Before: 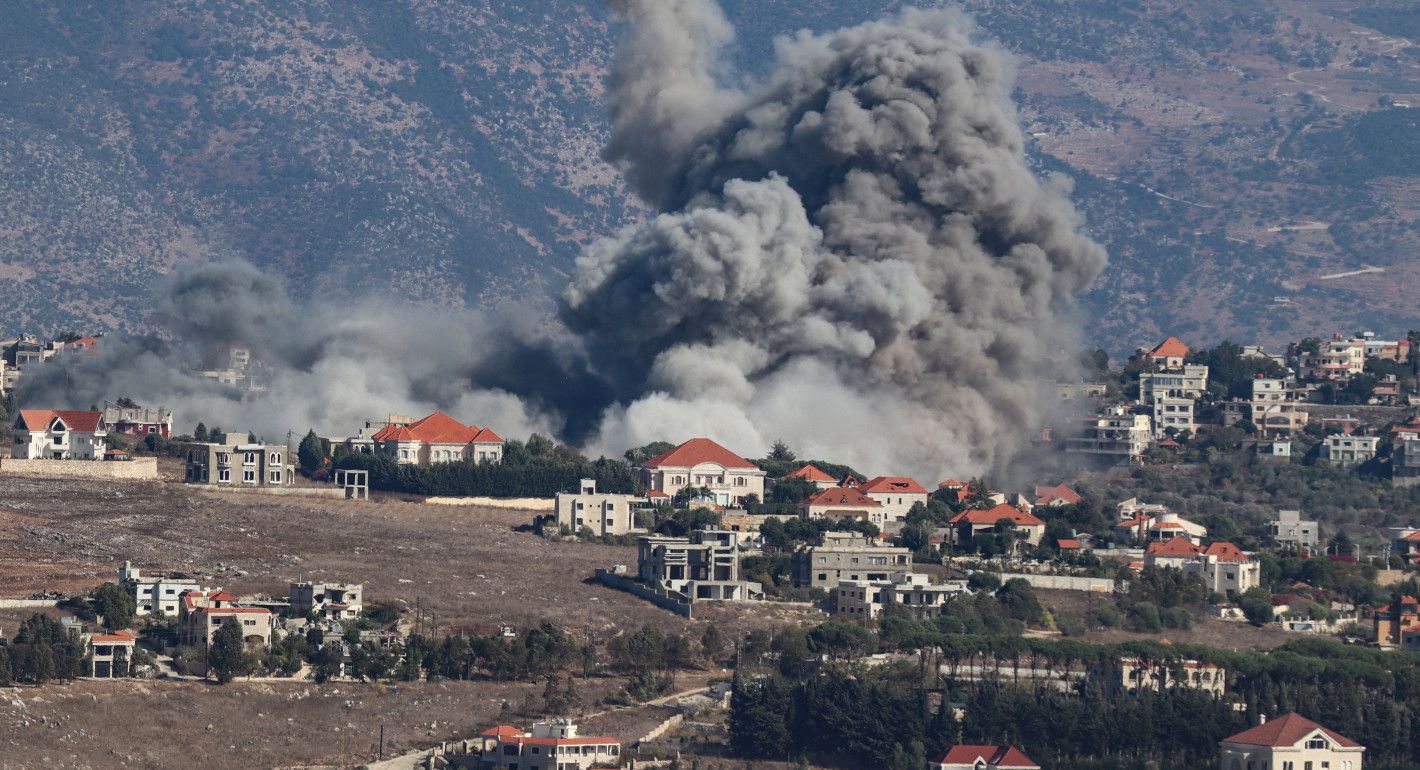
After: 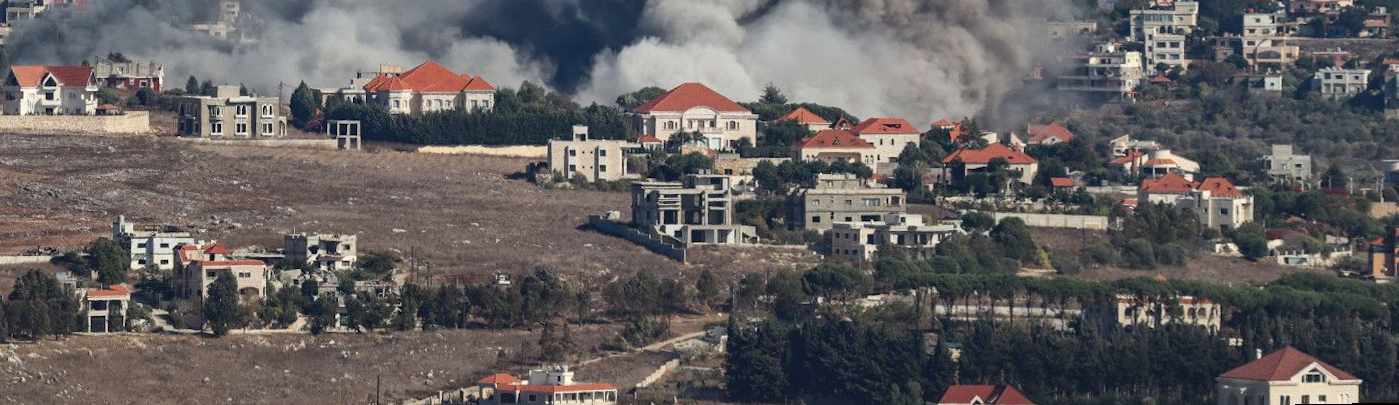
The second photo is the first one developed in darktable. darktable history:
crop and rotate: top 46.237%
white balance: emerald 1
rotate and perspective: rotation -1°, crop left 0.011, crop right 0.989, crop top 0.025, crop bottom 0.975
